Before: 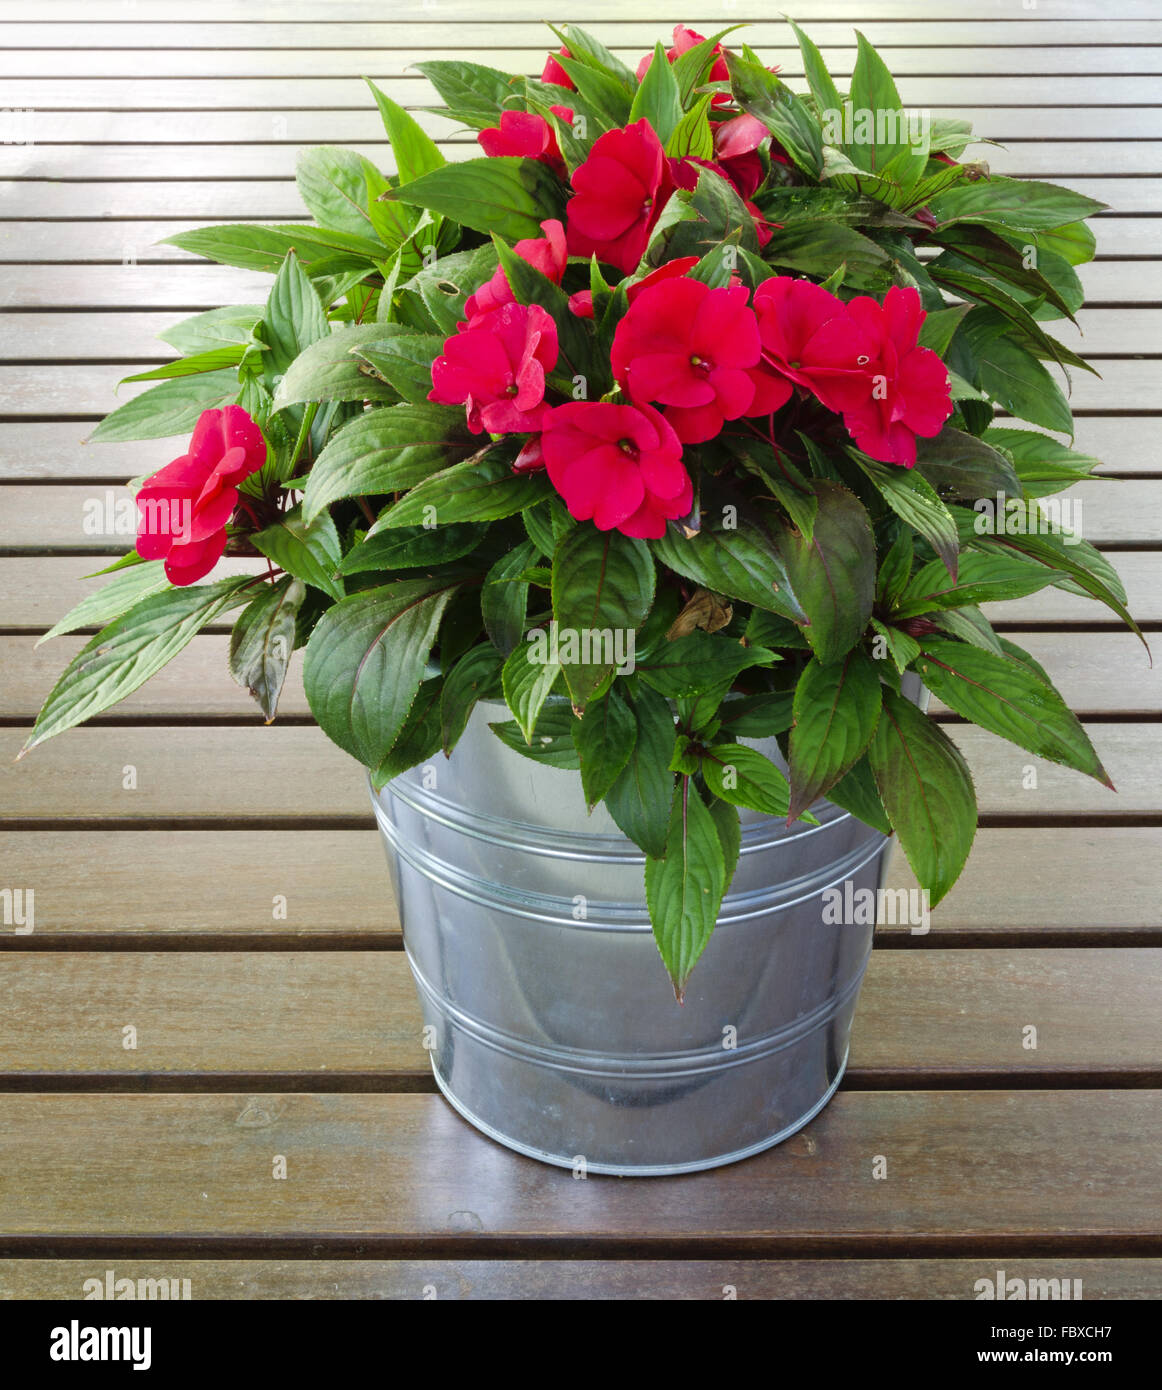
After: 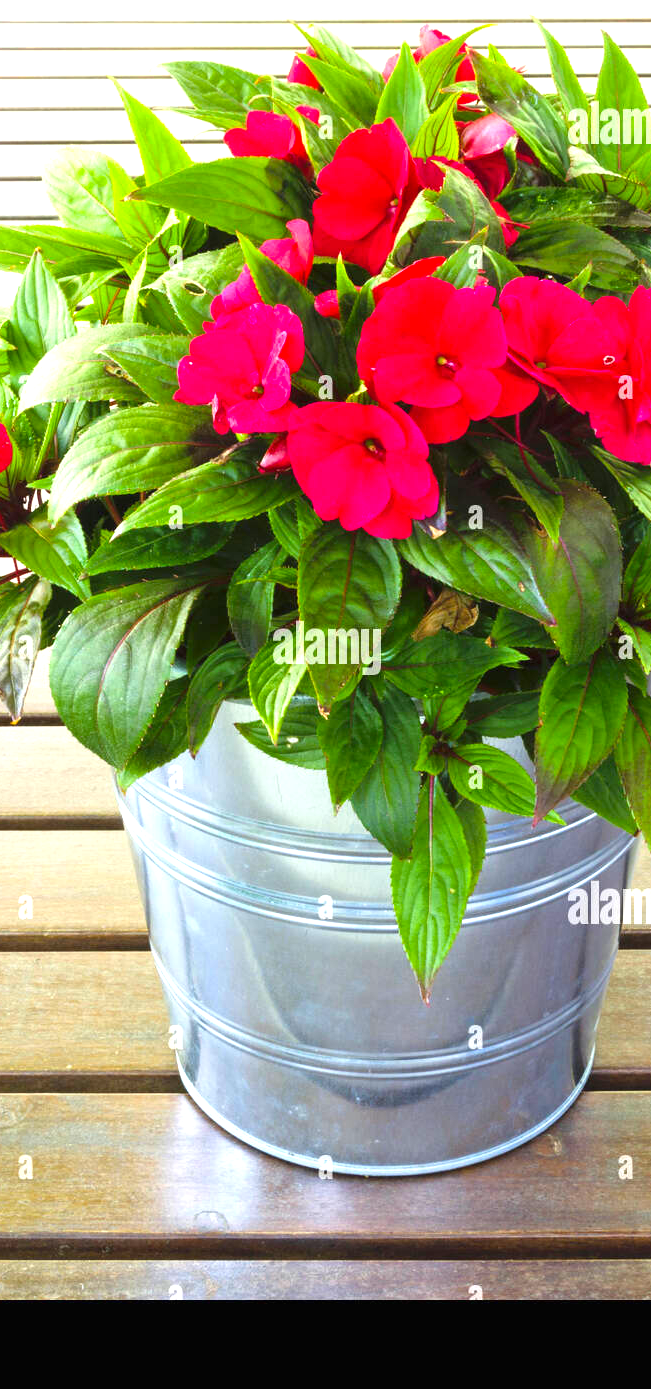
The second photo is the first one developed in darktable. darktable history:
crop: left 21.891%, right 22.064%, bottom 0.003%
exposure: black level correction 0, exposure 1.096 EV, compensate highlight preservation false
color balance rgb: linear chroma grading › global chroma 24.659%, perceptual saturation grading › global saturation 0.691%
